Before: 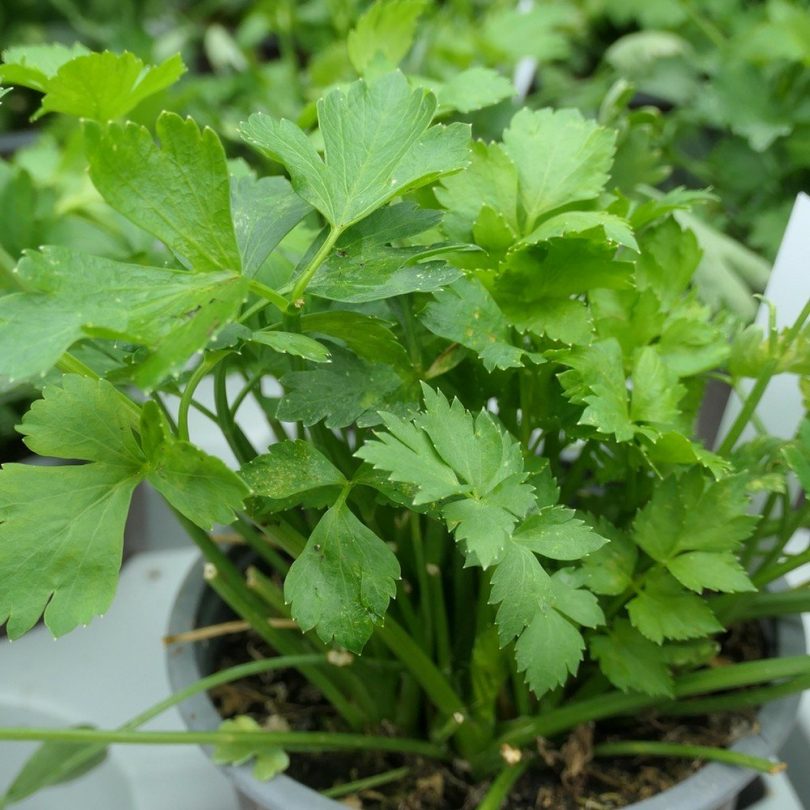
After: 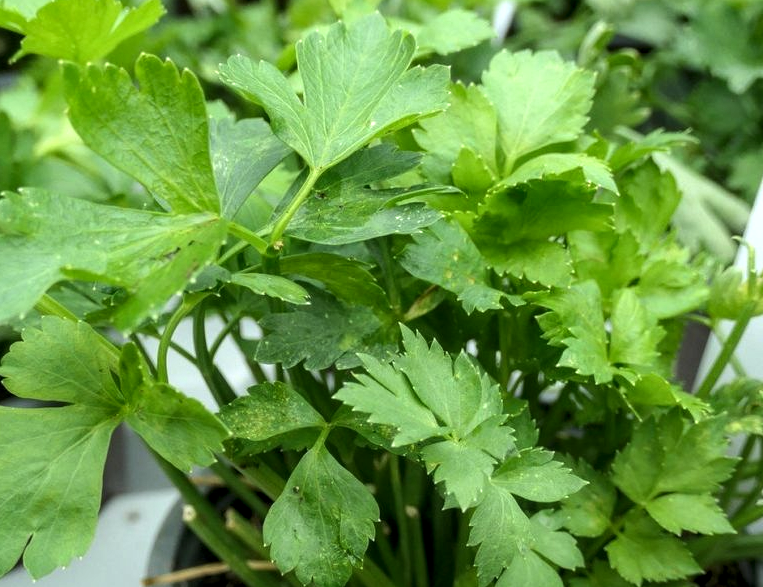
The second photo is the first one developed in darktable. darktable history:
tone equalizer: -8 EV -0.453 EV, -7 EV -0.399 EV, -6 EV -0.343 EV, -5 EV -0.241 EV, -3 EV 0.196 EV, -2 EV 0.317 EV, -1 EV 0.373 EV, +0 EV 0.415 EV, edges refinement/feathering 500, mask exposure compensation -1.57 EV, preserve details no
local contrast: detail 130%
crop: left 2.648%, top 7.209%, right 3.082%, bottom 20.213%
